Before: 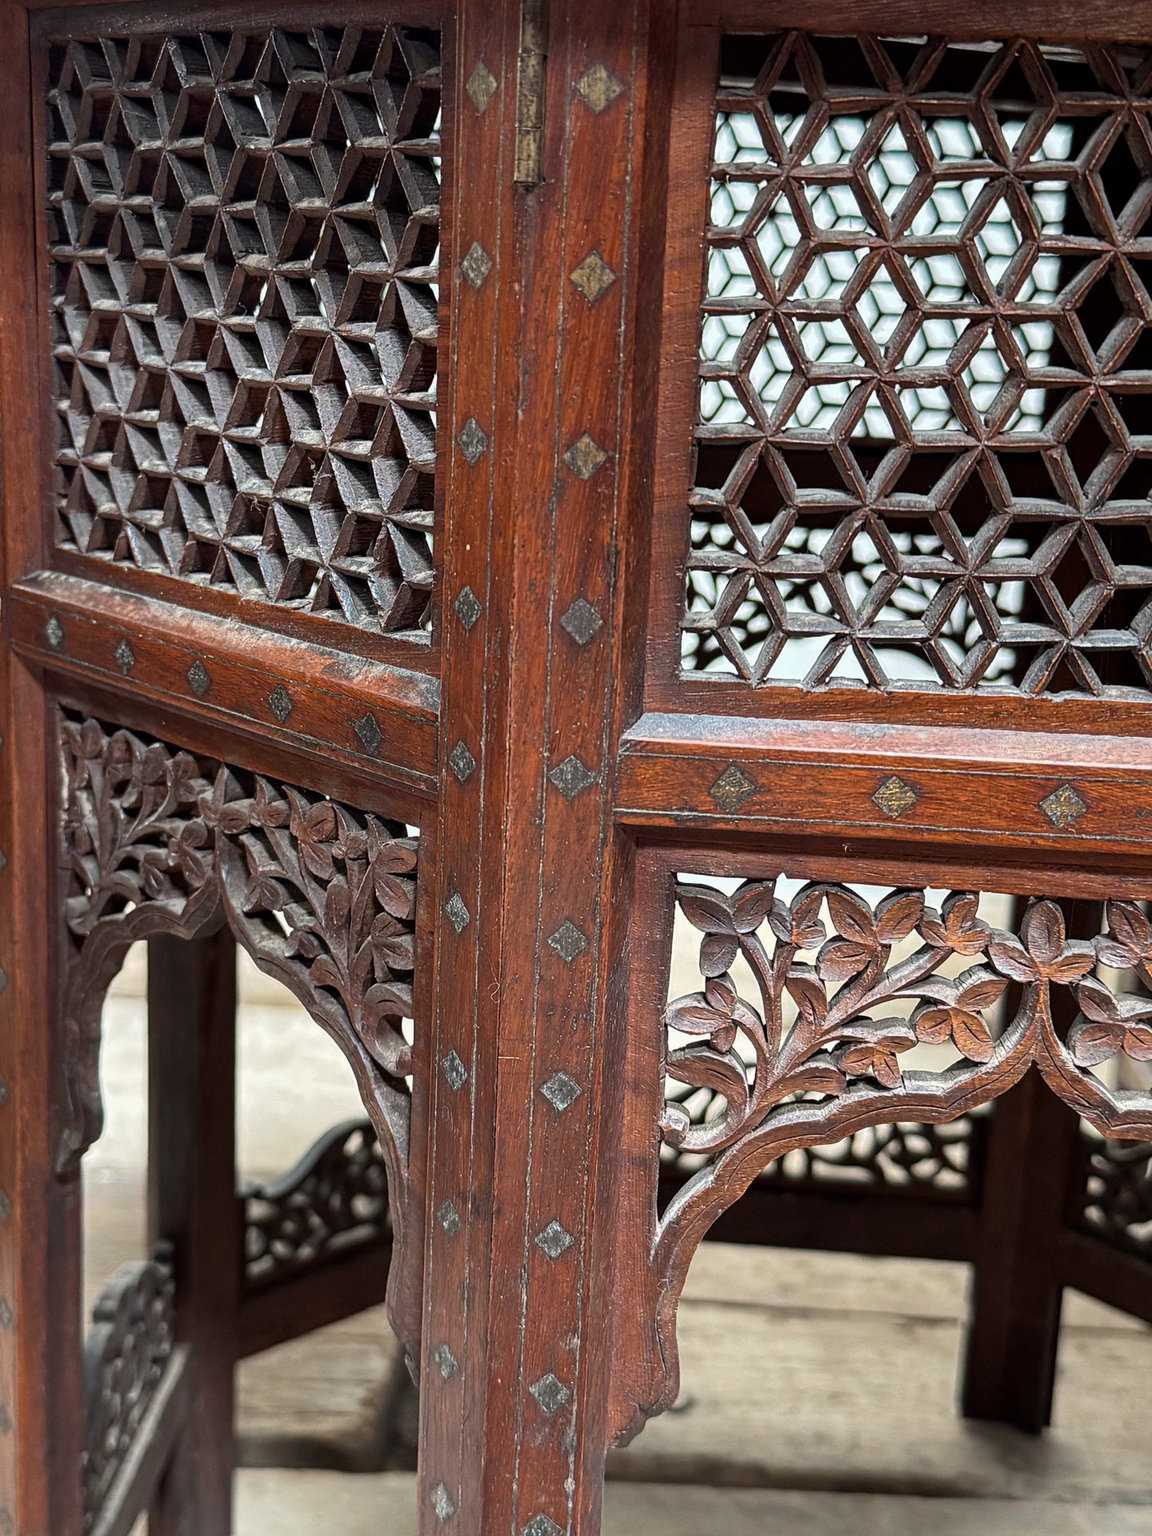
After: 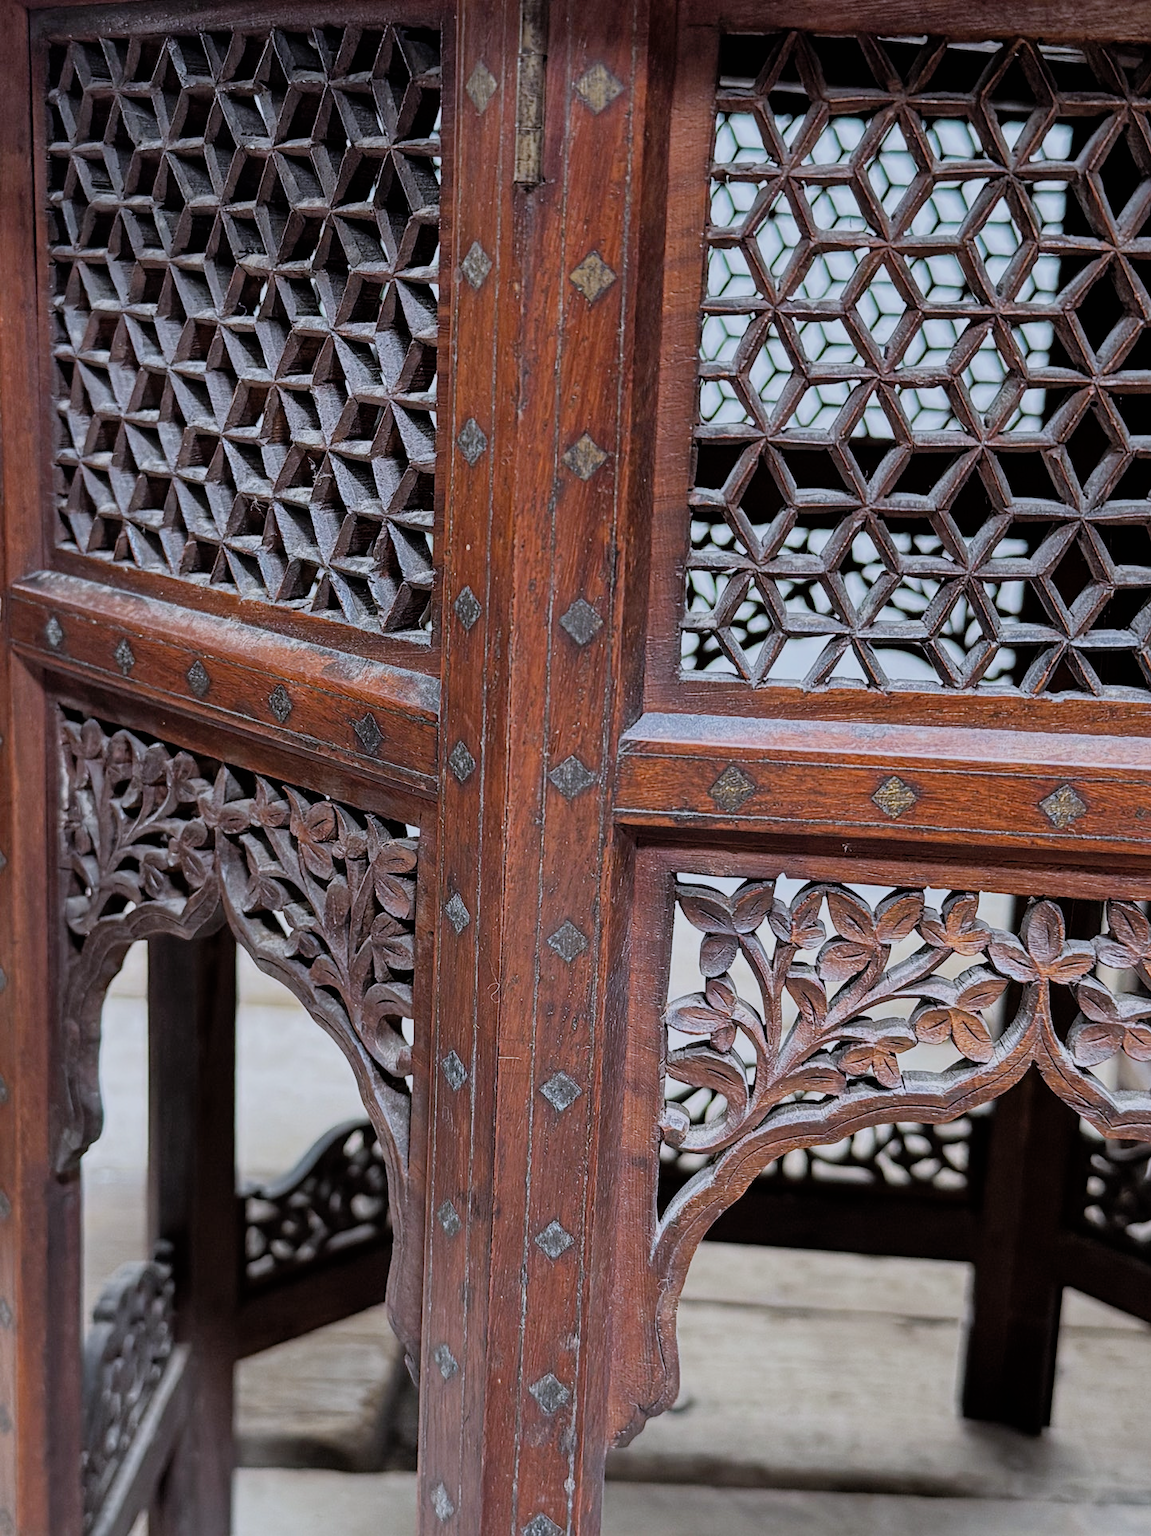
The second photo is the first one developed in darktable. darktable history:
shadows and highlights: shadows 43.06, highlights 6.94
white balance: red 0.967, blue 1.119, emerald 0.756
filmic rgb: black relative exposure -7.65 EV, white relative exposure 4.56 EV, hardness 3.61
